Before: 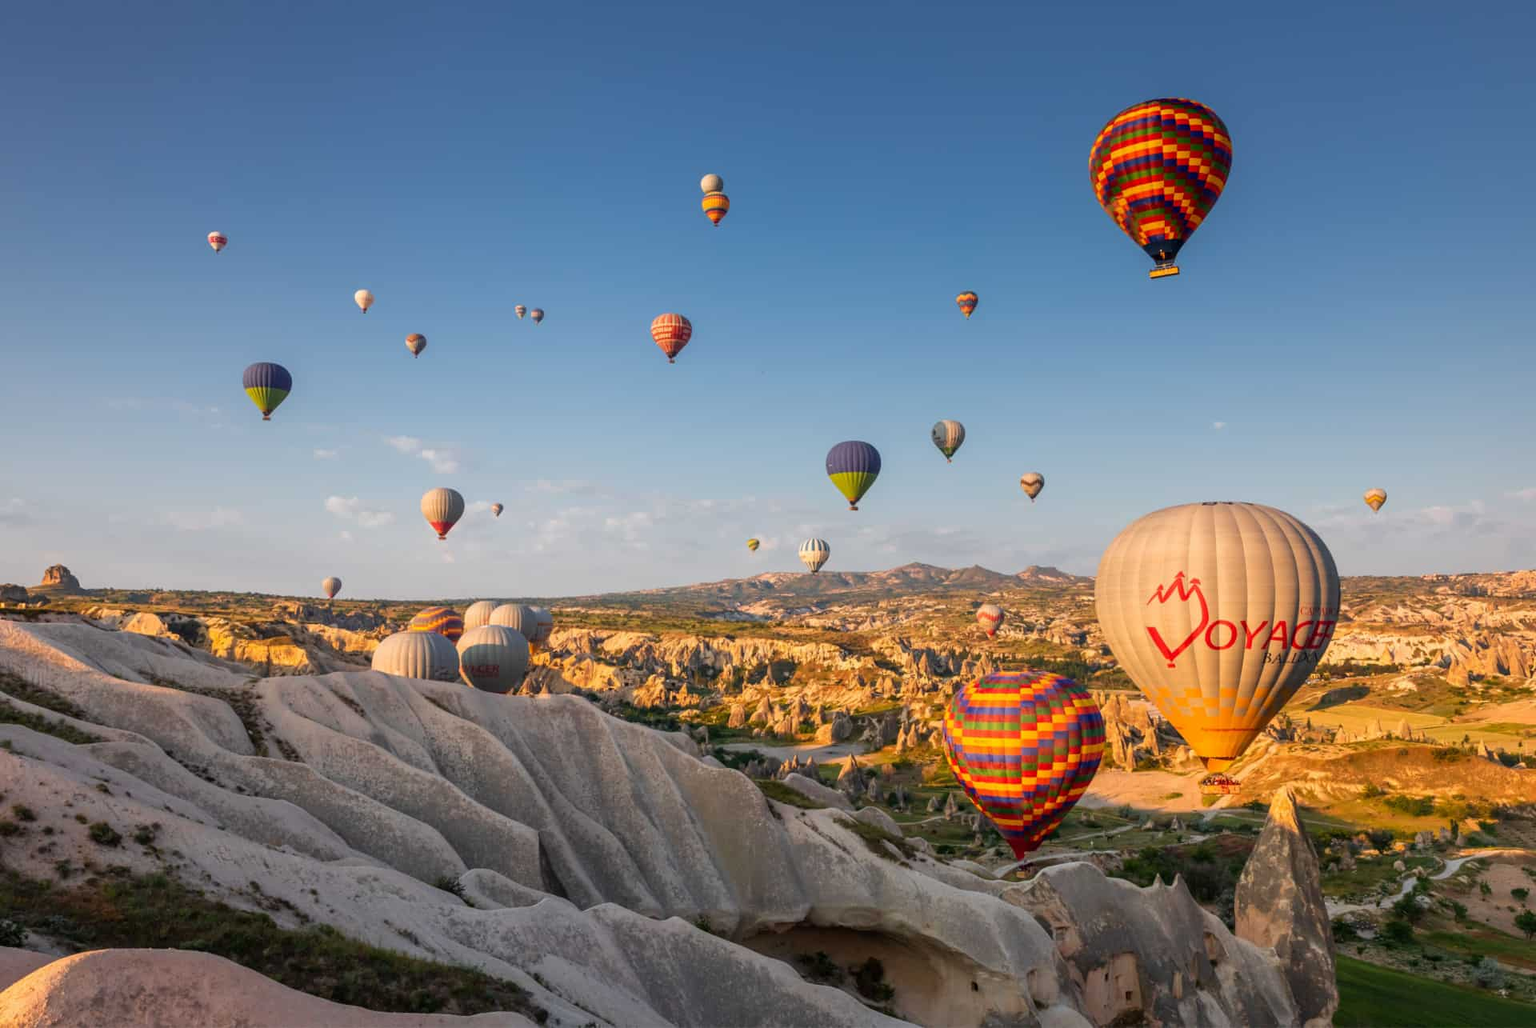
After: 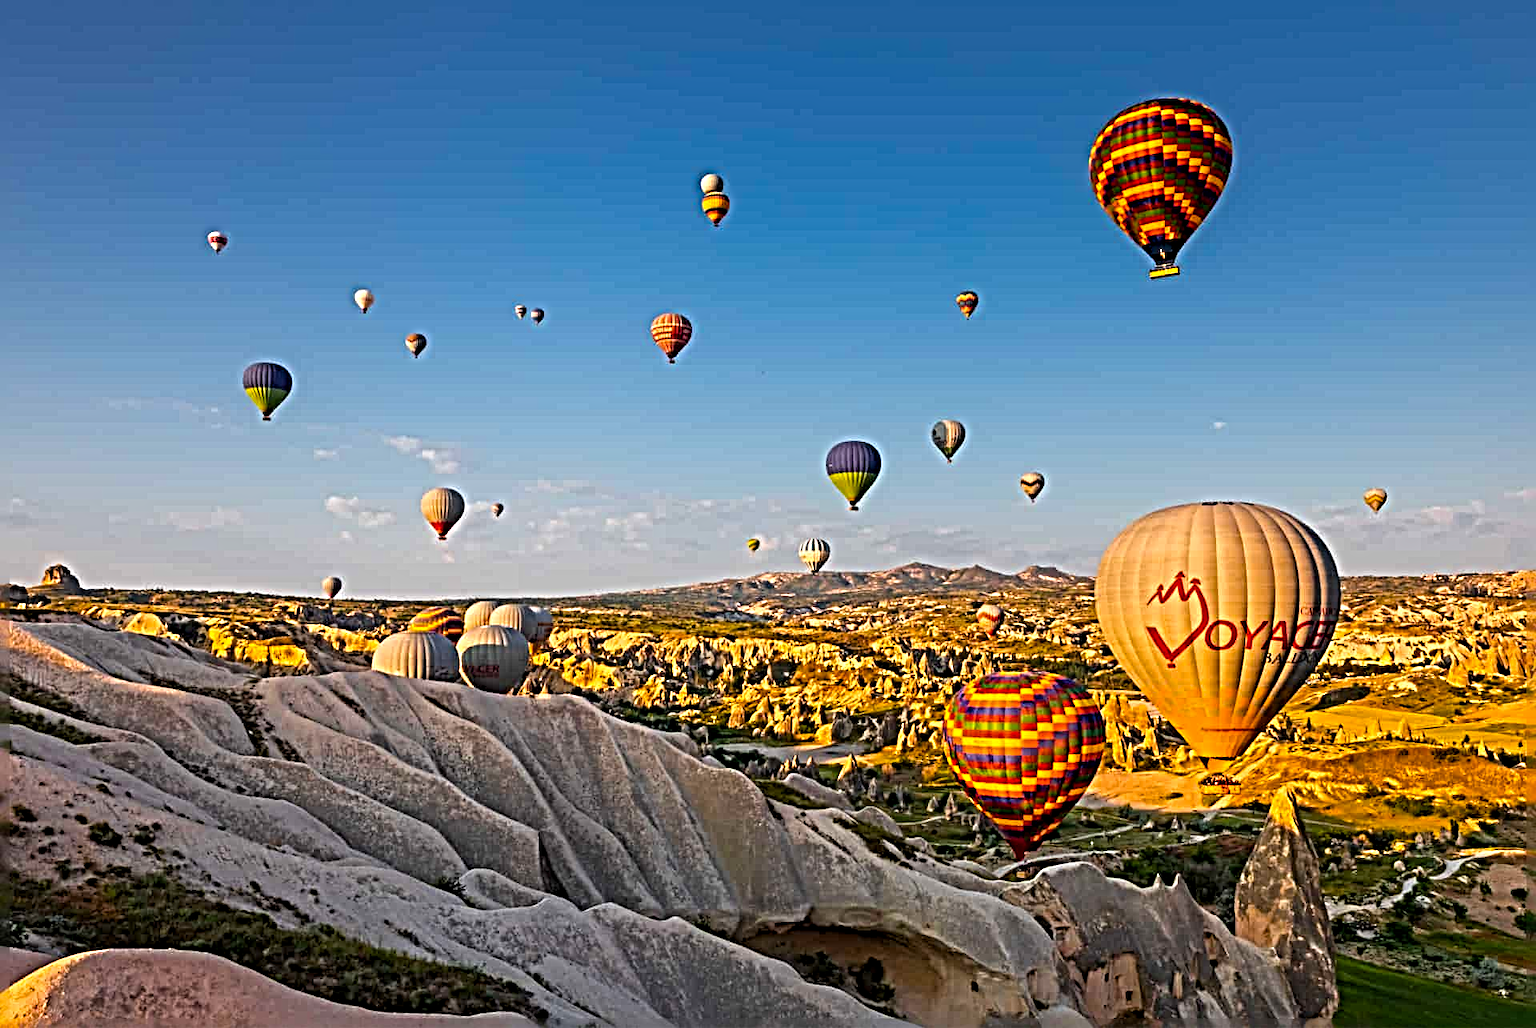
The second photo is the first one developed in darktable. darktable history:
exposure: compensate highlight preservation false
color balance rgb: perceptual saturation grading › global saturation 30%, global vibrance 20%
sharpen: radius 6.3, amount 1.8, threshold 0
